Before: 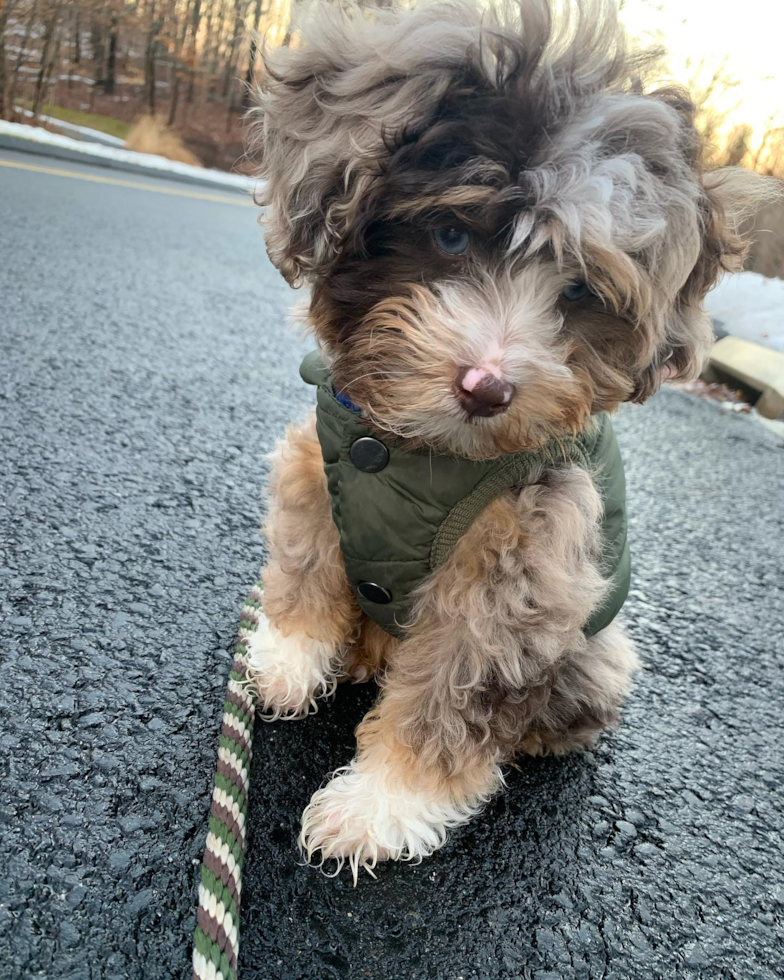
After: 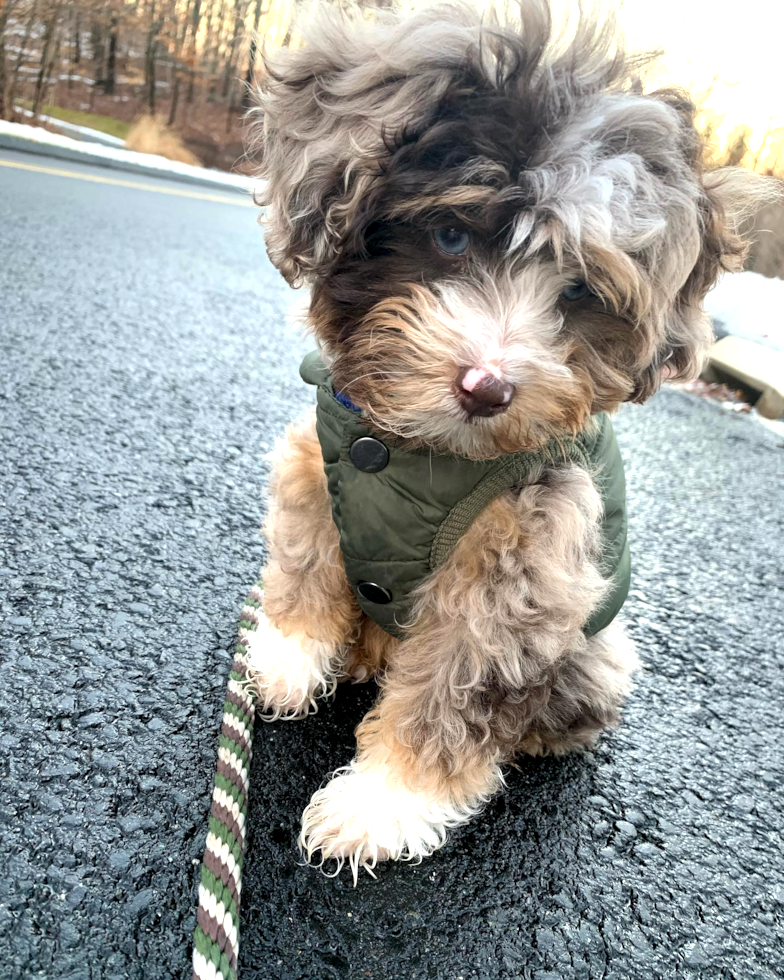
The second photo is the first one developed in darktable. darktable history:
exposure: black level correction 0, exposure 0.498 EV, compensate highlight preservation false
local contrast: highlights 102%, shadows 100%, detail 120%, midtone range 0.2
levels: levels [0.016, 0.492, 0.969]
